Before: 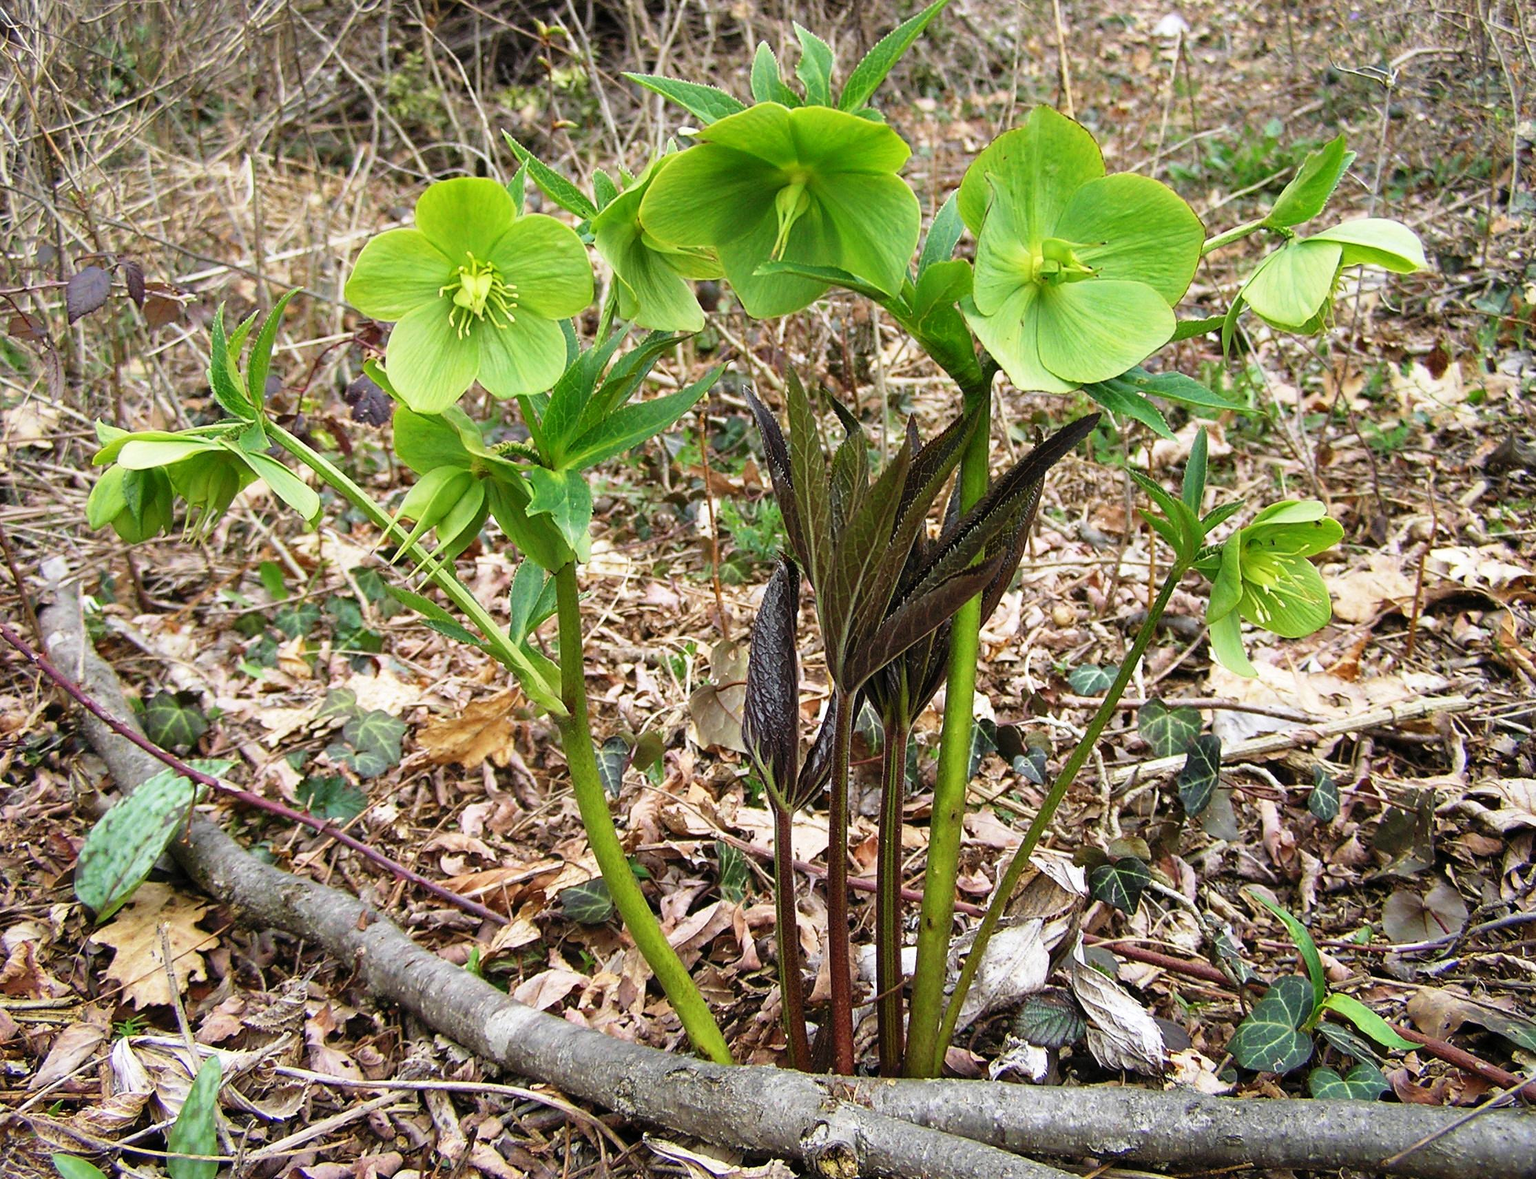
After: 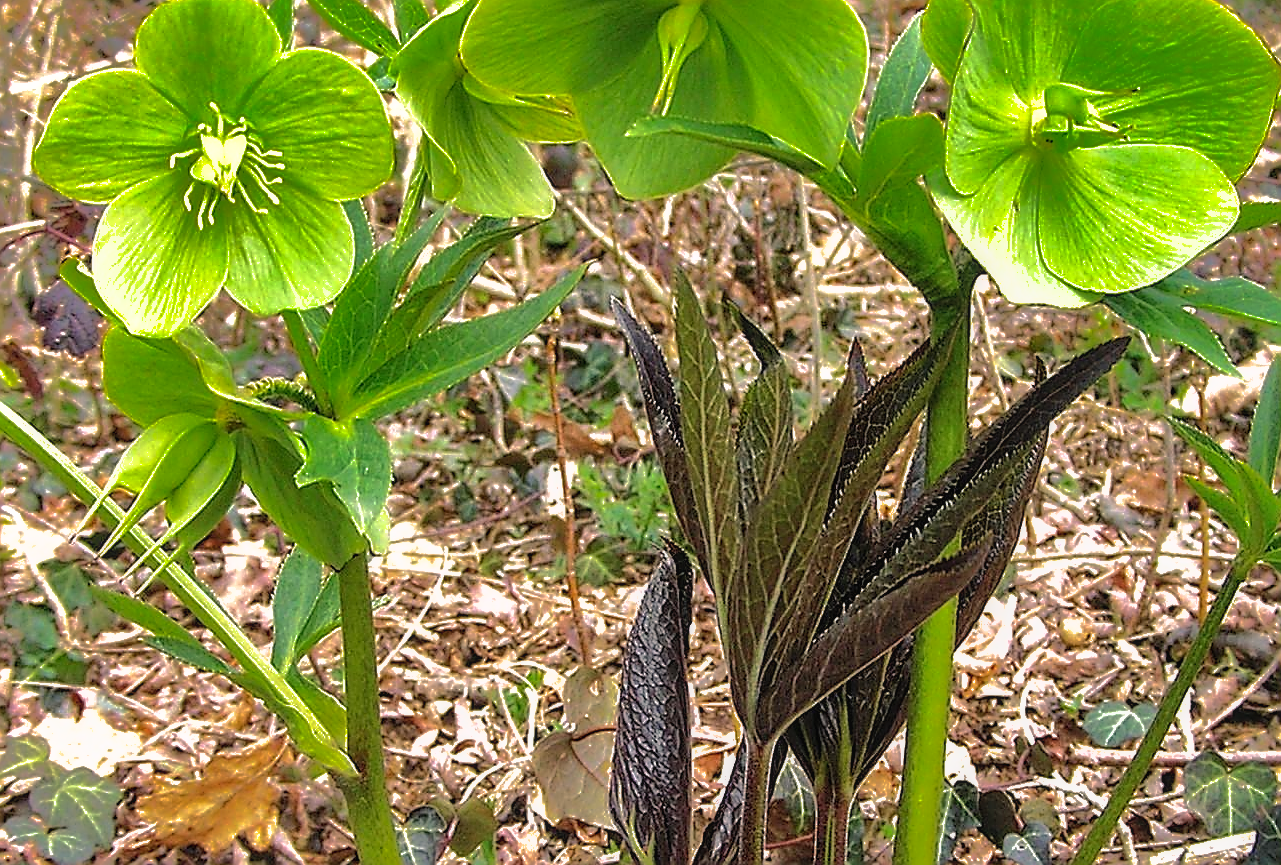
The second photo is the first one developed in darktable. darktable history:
crop: left 20.991%, top 15.39%, right 21.528%, bottom 34.079%
shadows and highlights: shadows 38.33, highlights -74.8
sharpen: radius 1.421, amount 1.268, threshold 0.704
local contrast: detail 109%
tone equalizer: -8 EV -0.386 EV, -7 EV -0.371 EV, -6 EV -0.33 EV, -5 EV -0.243 EV, -3 EV 0.19 EV, -2 EV 0.342 EV, -1 EV 0.365 EV, +0 EV 0.441 EV
color balance rgb: highlights gain › chroma 1.728%, highlights gain › hue 56.19°, perceptual saturation grading › global saturation 0.598%
